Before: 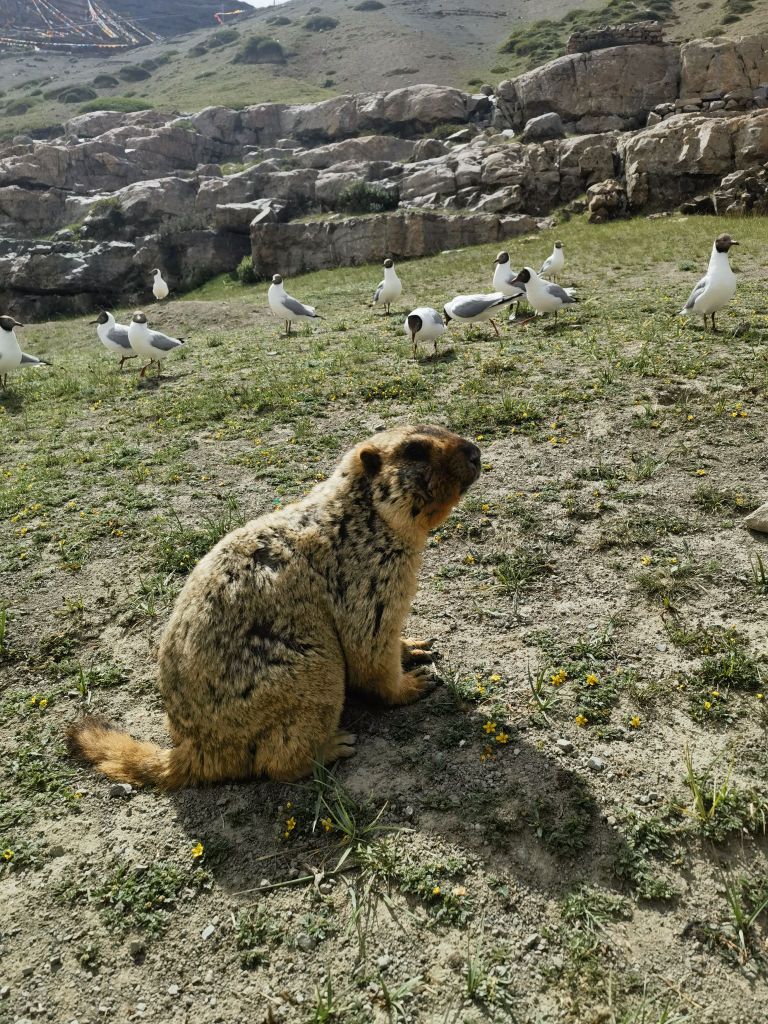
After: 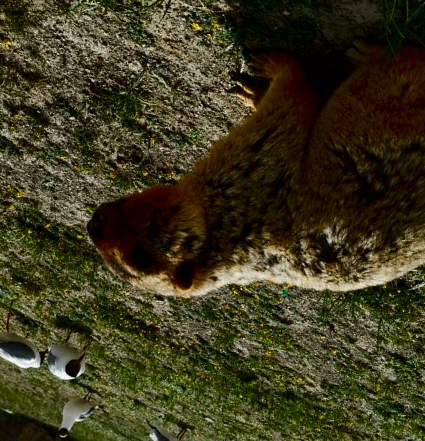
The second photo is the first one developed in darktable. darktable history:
contrast brightness saturation: contrast 0.094, brightness -0.578, saturation 0.168
crop and rotate: angle 147.36°, left 9.171%, top 15.578%, right 4.432%, bottom 17.147%
